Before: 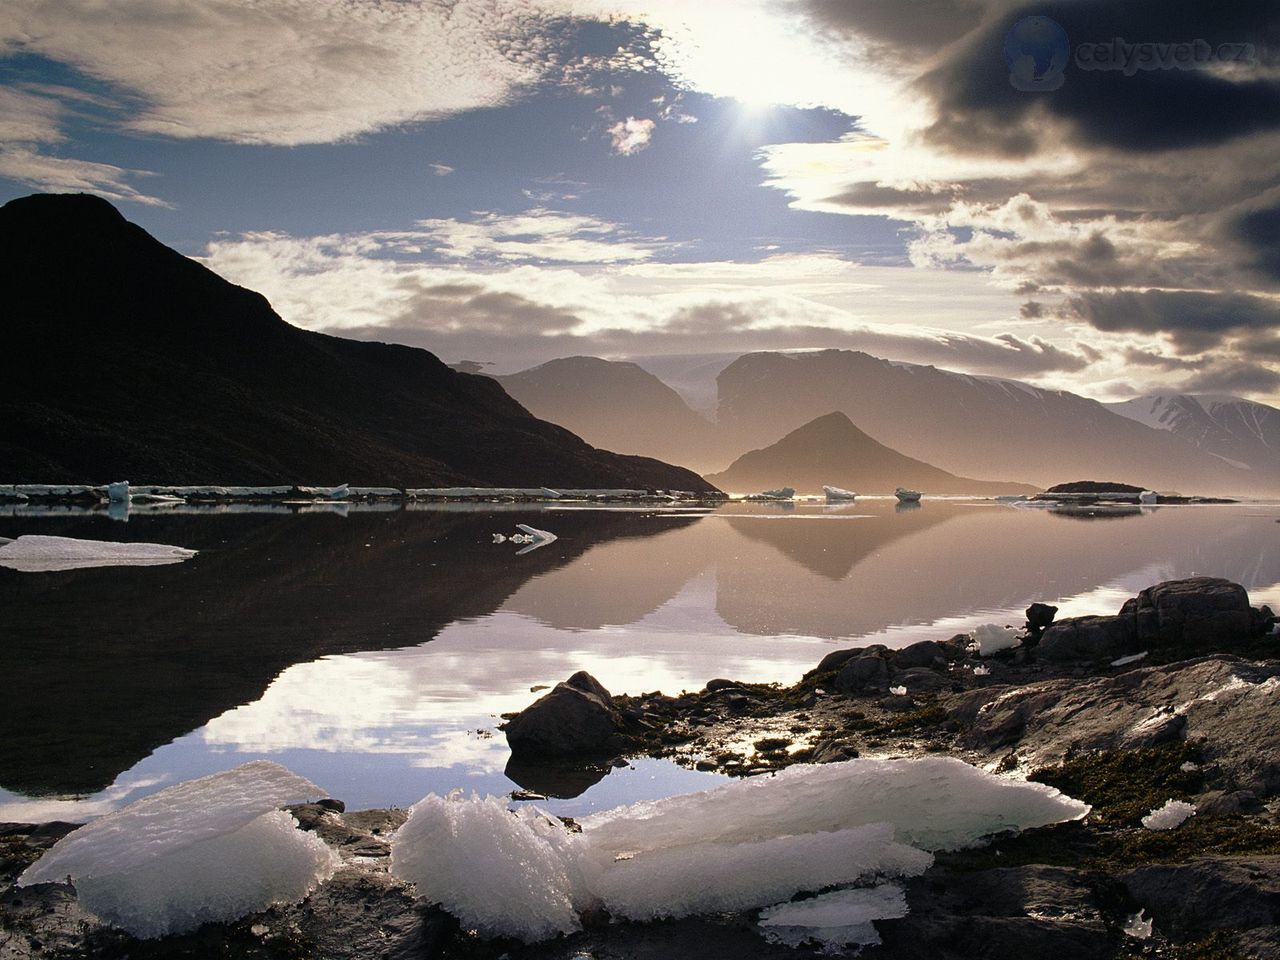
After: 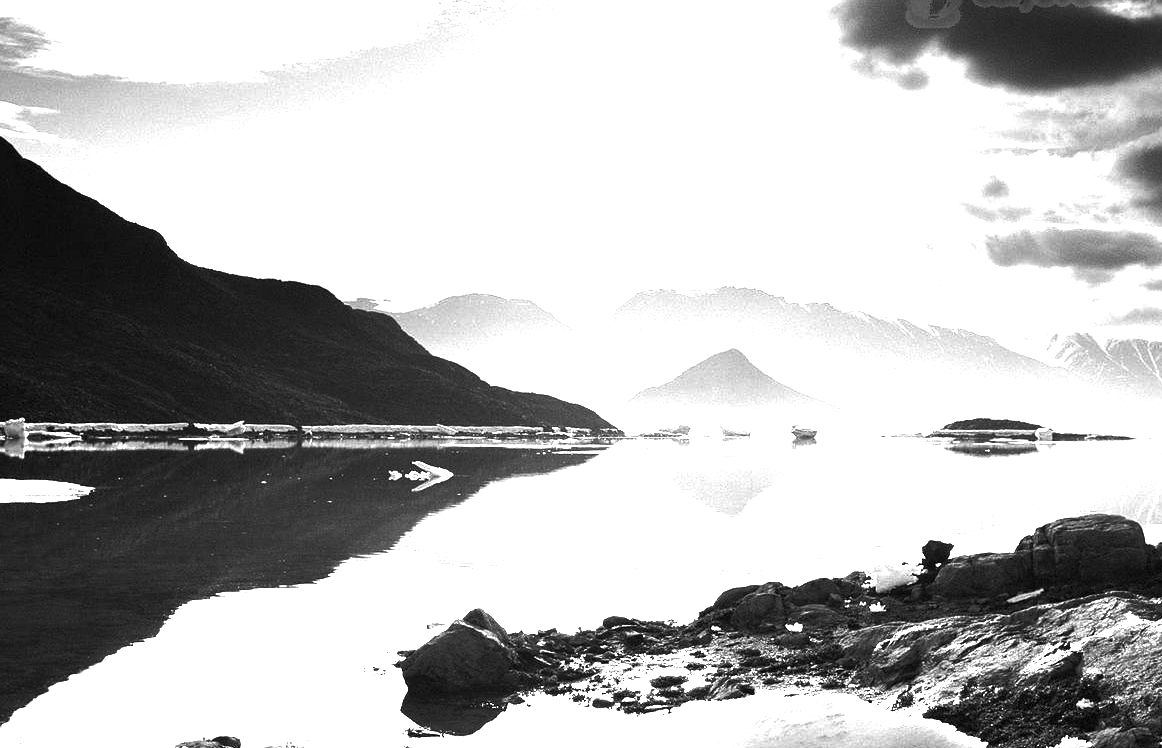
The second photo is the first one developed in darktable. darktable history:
crop: left 8.155%, top 6.611%, bottom 15.385%
color balance rgb: perceptual saturation grading › global saturation 25%, perceptual brilliance grading › global brilliance 35%, perceptual brilliance grading › highlights 50%, perceptual brilliance grading › mid-tones 60%, perceptual brilliance grading › shadows 35%, global vibrance 20%
monochrome: a 16.01, b -2.65, highlights 0.52
